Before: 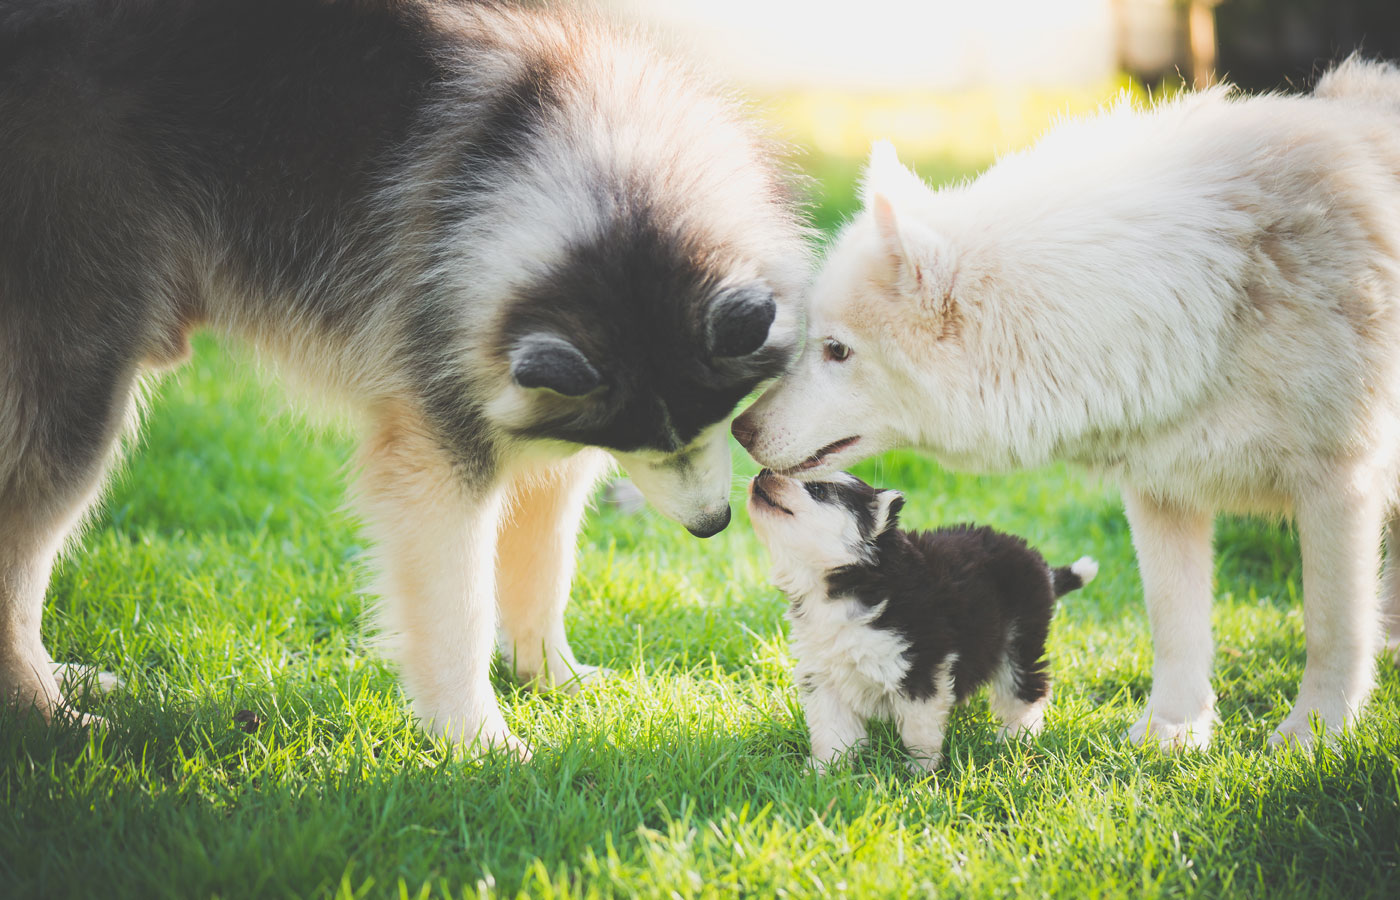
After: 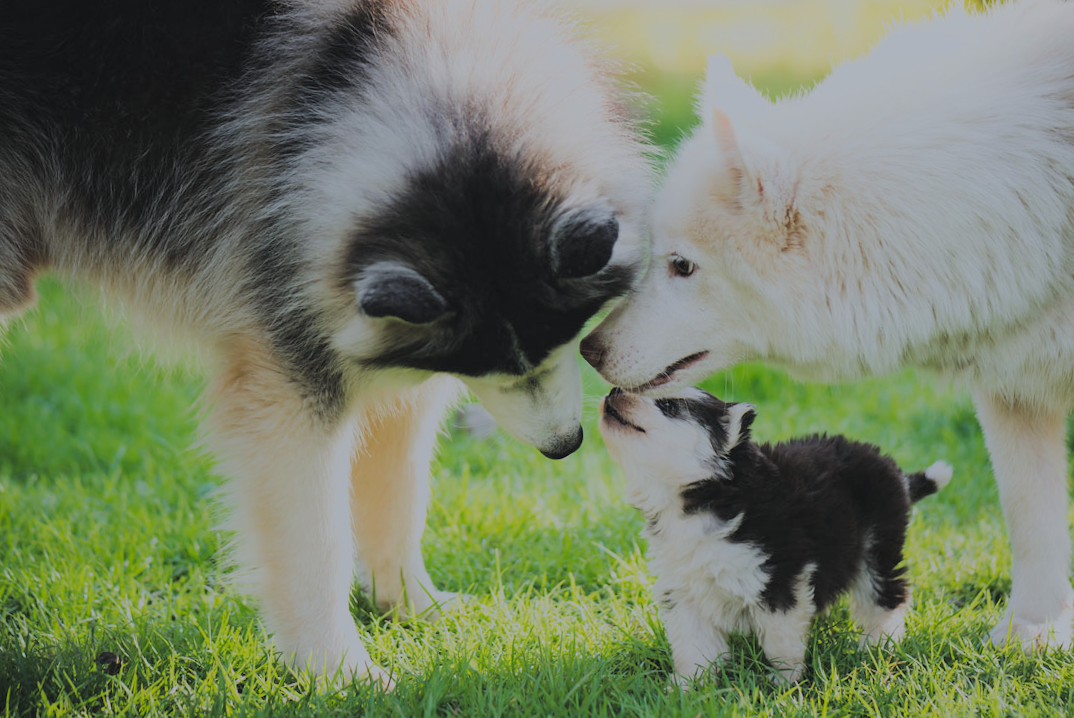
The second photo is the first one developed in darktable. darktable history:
crop and rotate: left 11.831%, top 11.346%, right 13.429%, bottom 13.899%
exposure: black level correction 0, exposure -0.721 EV, compensate highlight preservation false
rotate and perspective: rotation -2.56°, automatic cropping off
tone equalizer: on, module defaults
white balance: red 0.967, blue 1.049
filmic rgb: black relative exposure -6.15 EV, white relative exposure 6.96 EV, hardness 2.23, color science v6 (2022)
shadows and highlights: shadows 0, highlights 40
